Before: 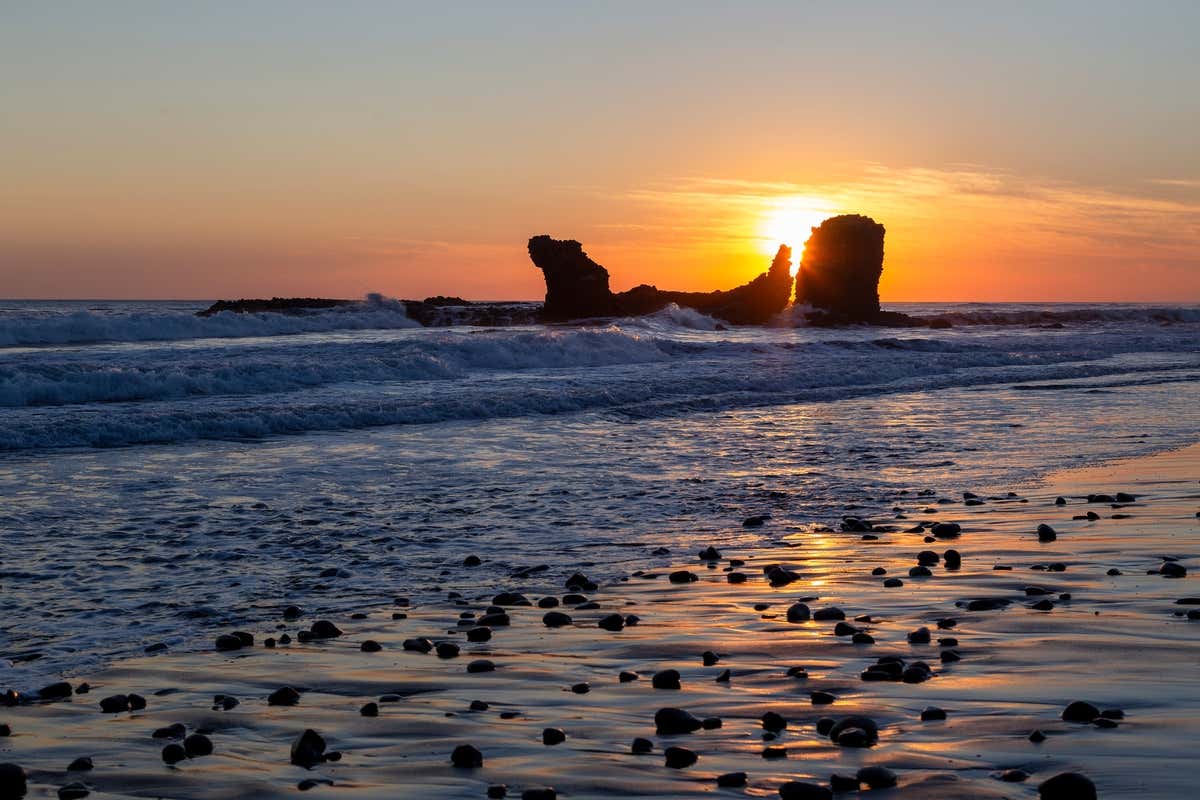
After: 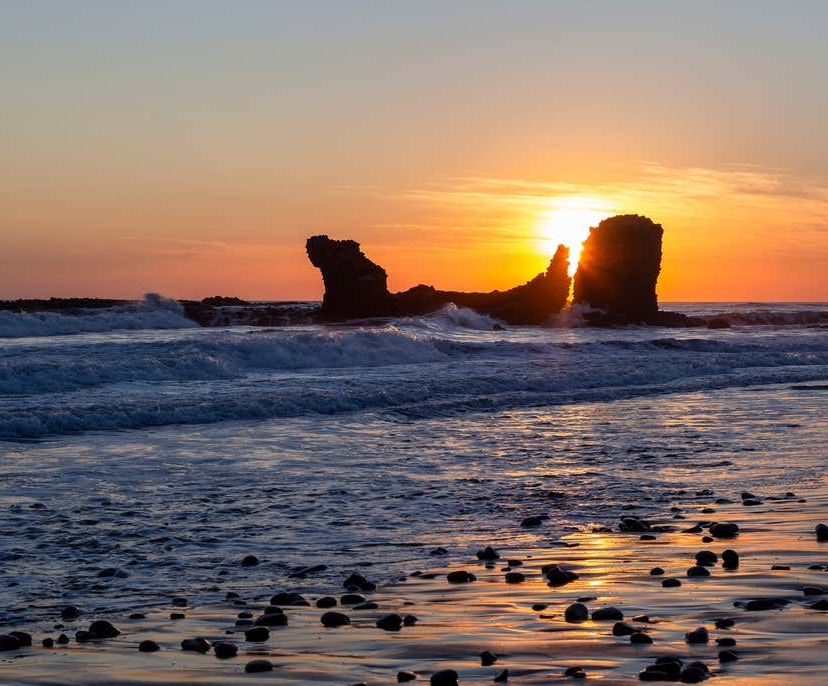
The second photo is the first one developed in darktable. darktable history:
crop: left 18.54%, right 12.41%, bottom 14.165%
